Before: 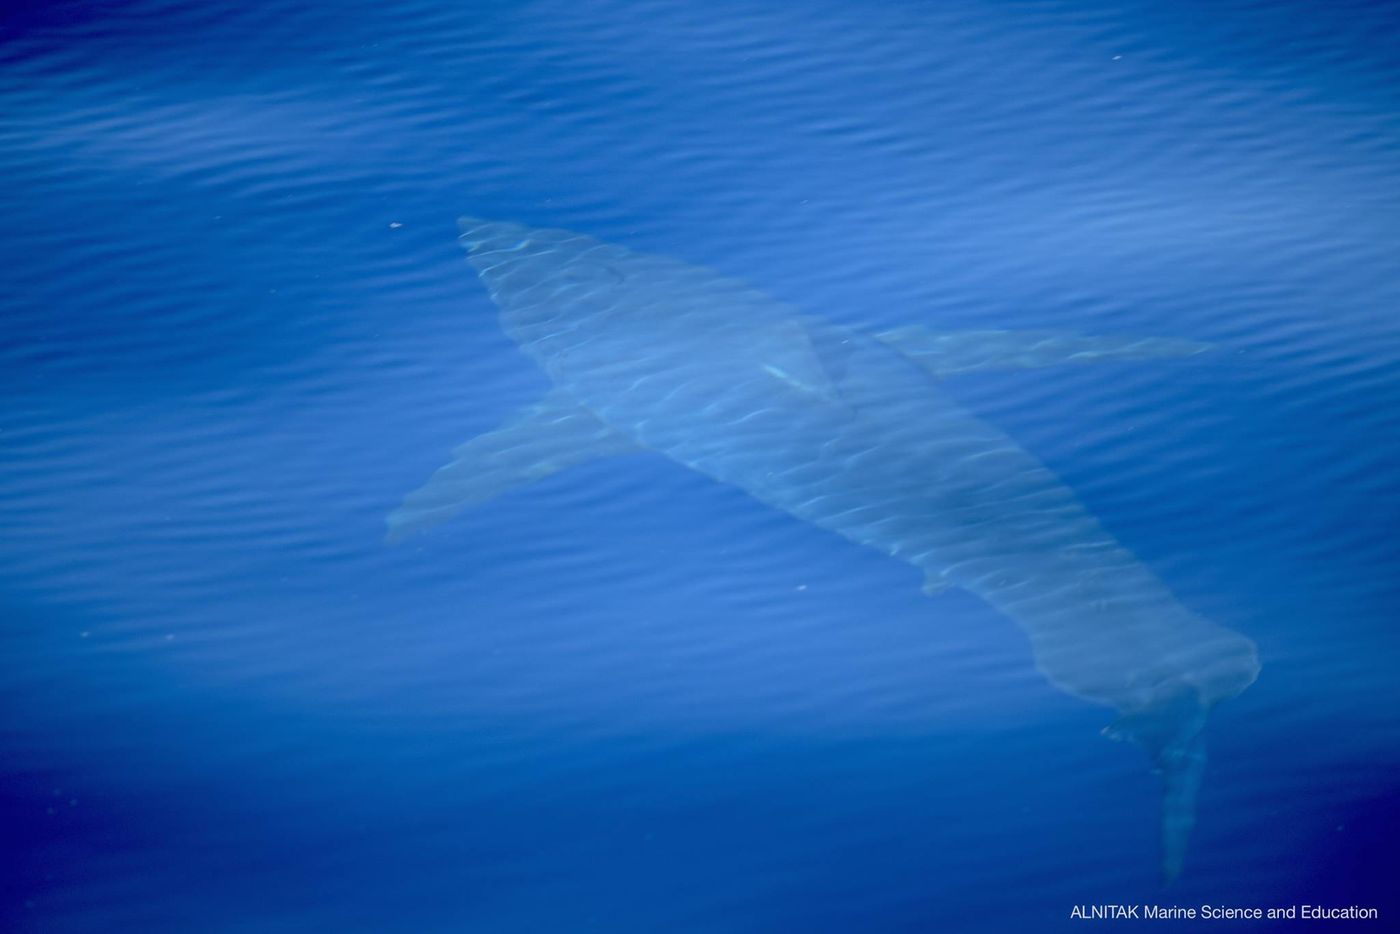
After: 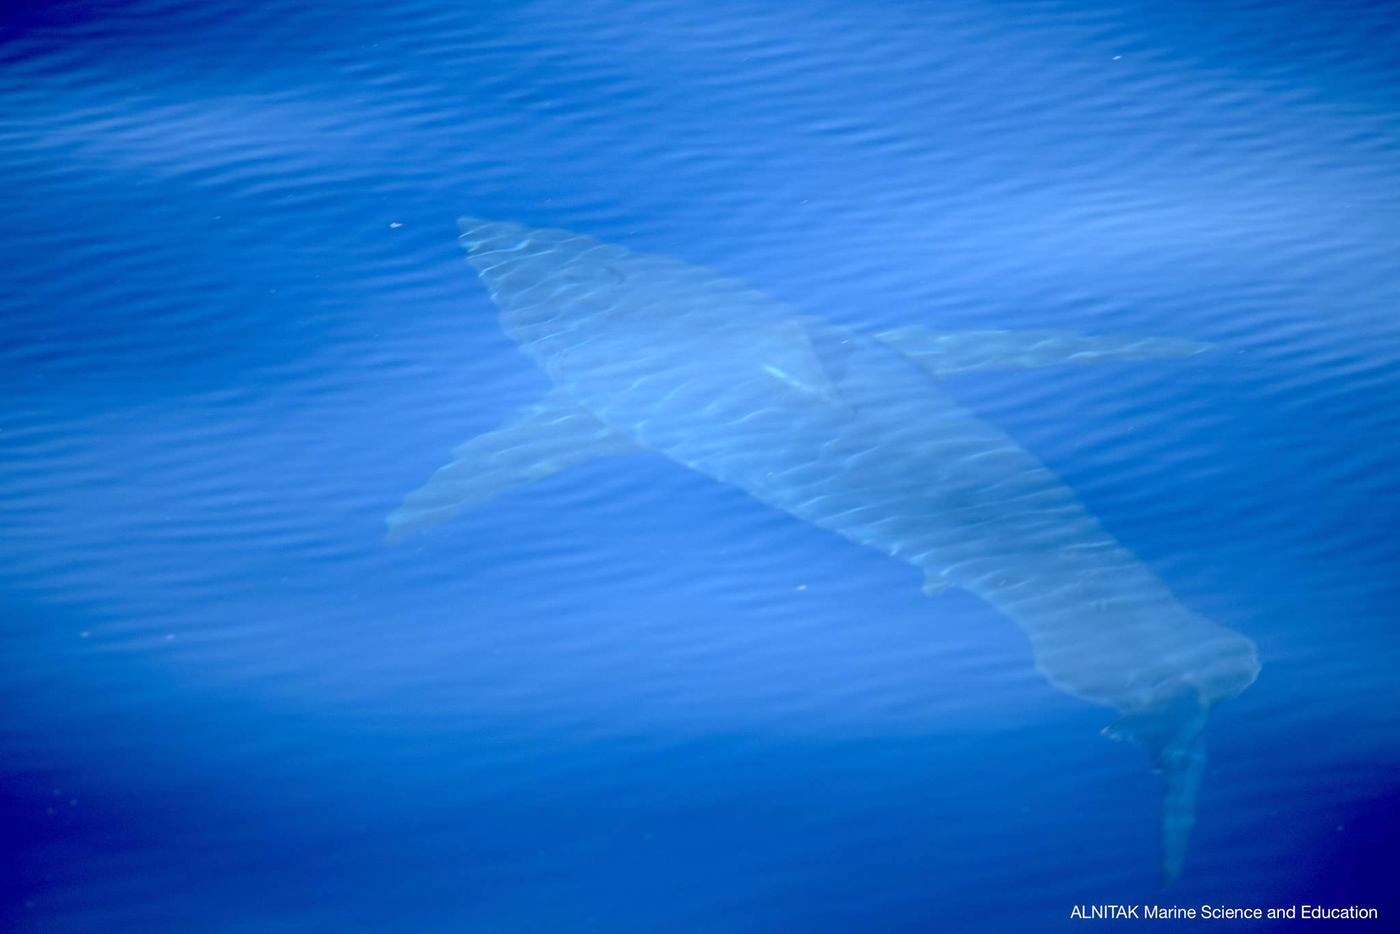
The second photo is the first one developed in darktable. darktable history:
sharpen: radius 2.883, amount 0.868, threshold 47.523
exposure: black level correction 0.001, exposure 0.5 EV, compensate exposure bias true, compensate highlight preservation false
